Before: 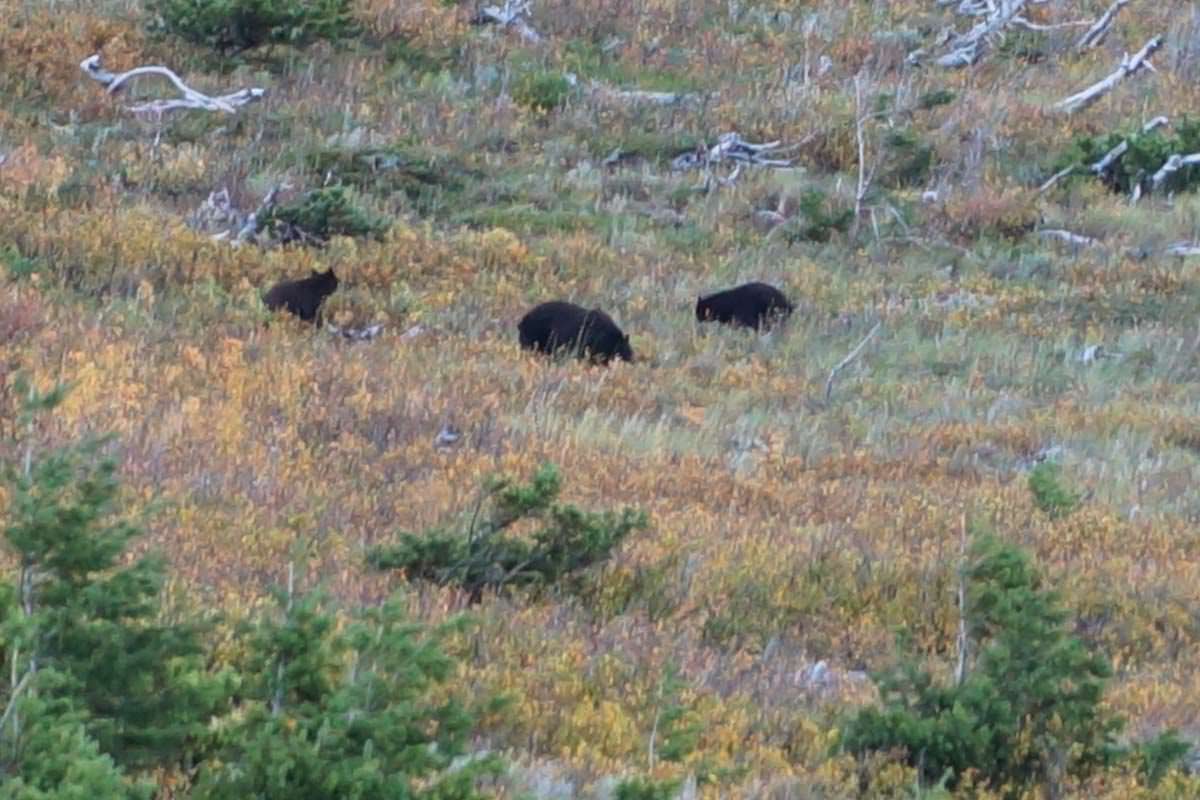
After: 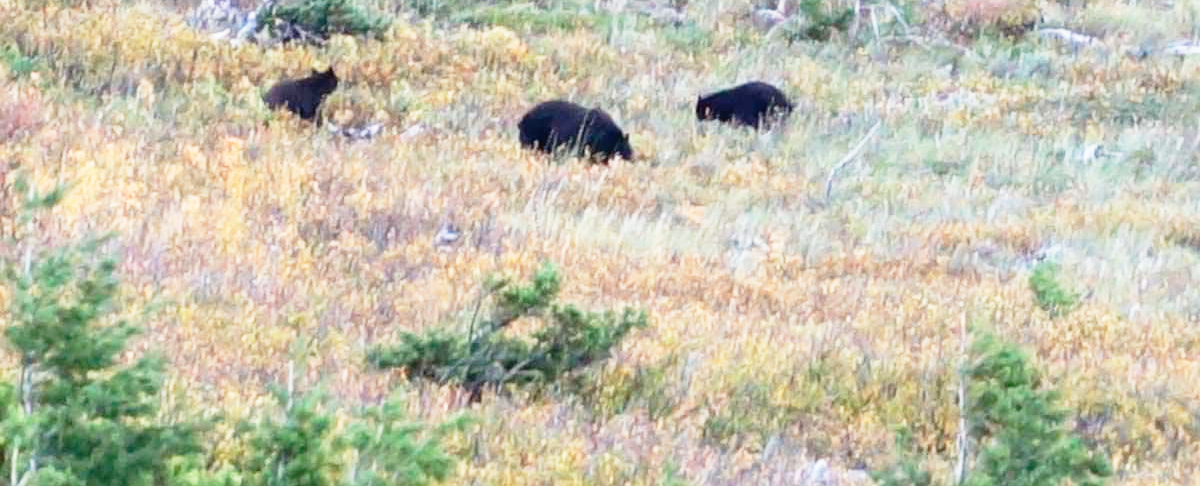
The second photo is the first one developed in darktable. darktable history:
crop and rotate: top 25.211%, bottom 13.961%
base curve: curves: ch0 [(0, 0) (0.012, 0.01) (0.073, 0.168) (0.31, 0.711) (0.645, 0.957) (1, 1)], preserve colors none
